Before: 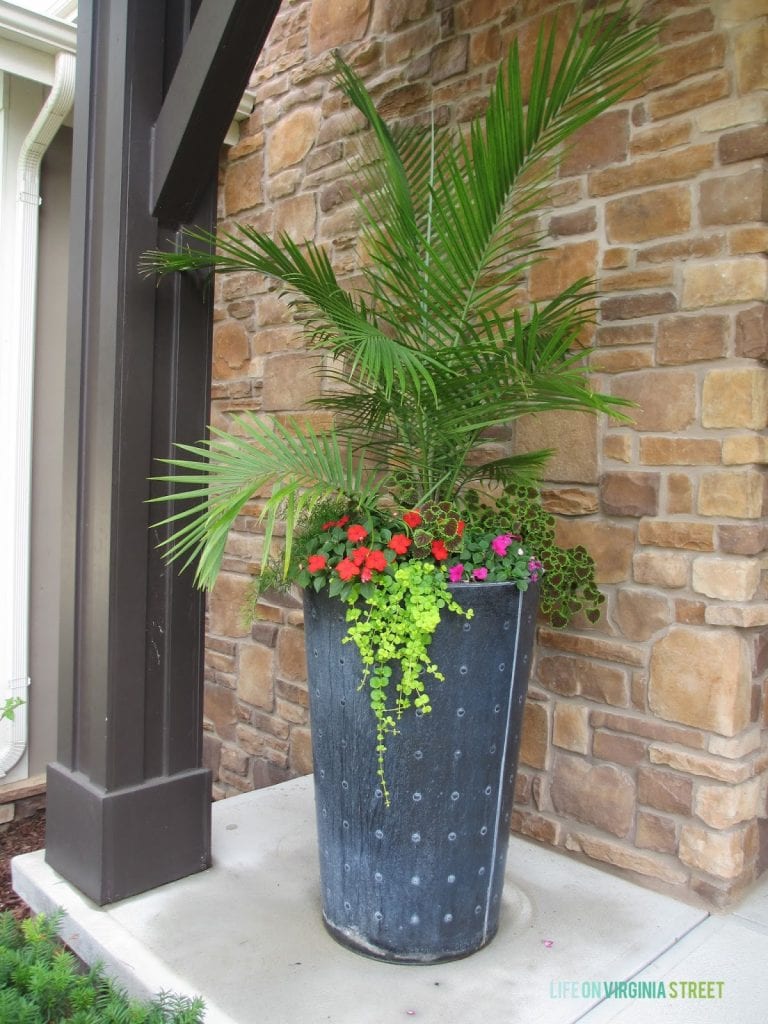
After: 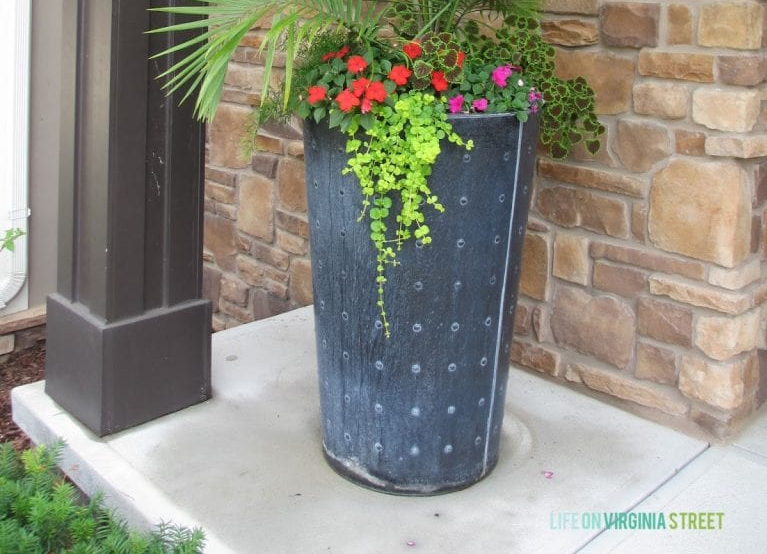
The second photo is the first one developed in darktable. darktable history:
crop and rotate: top 45.819%, right 0.08%
